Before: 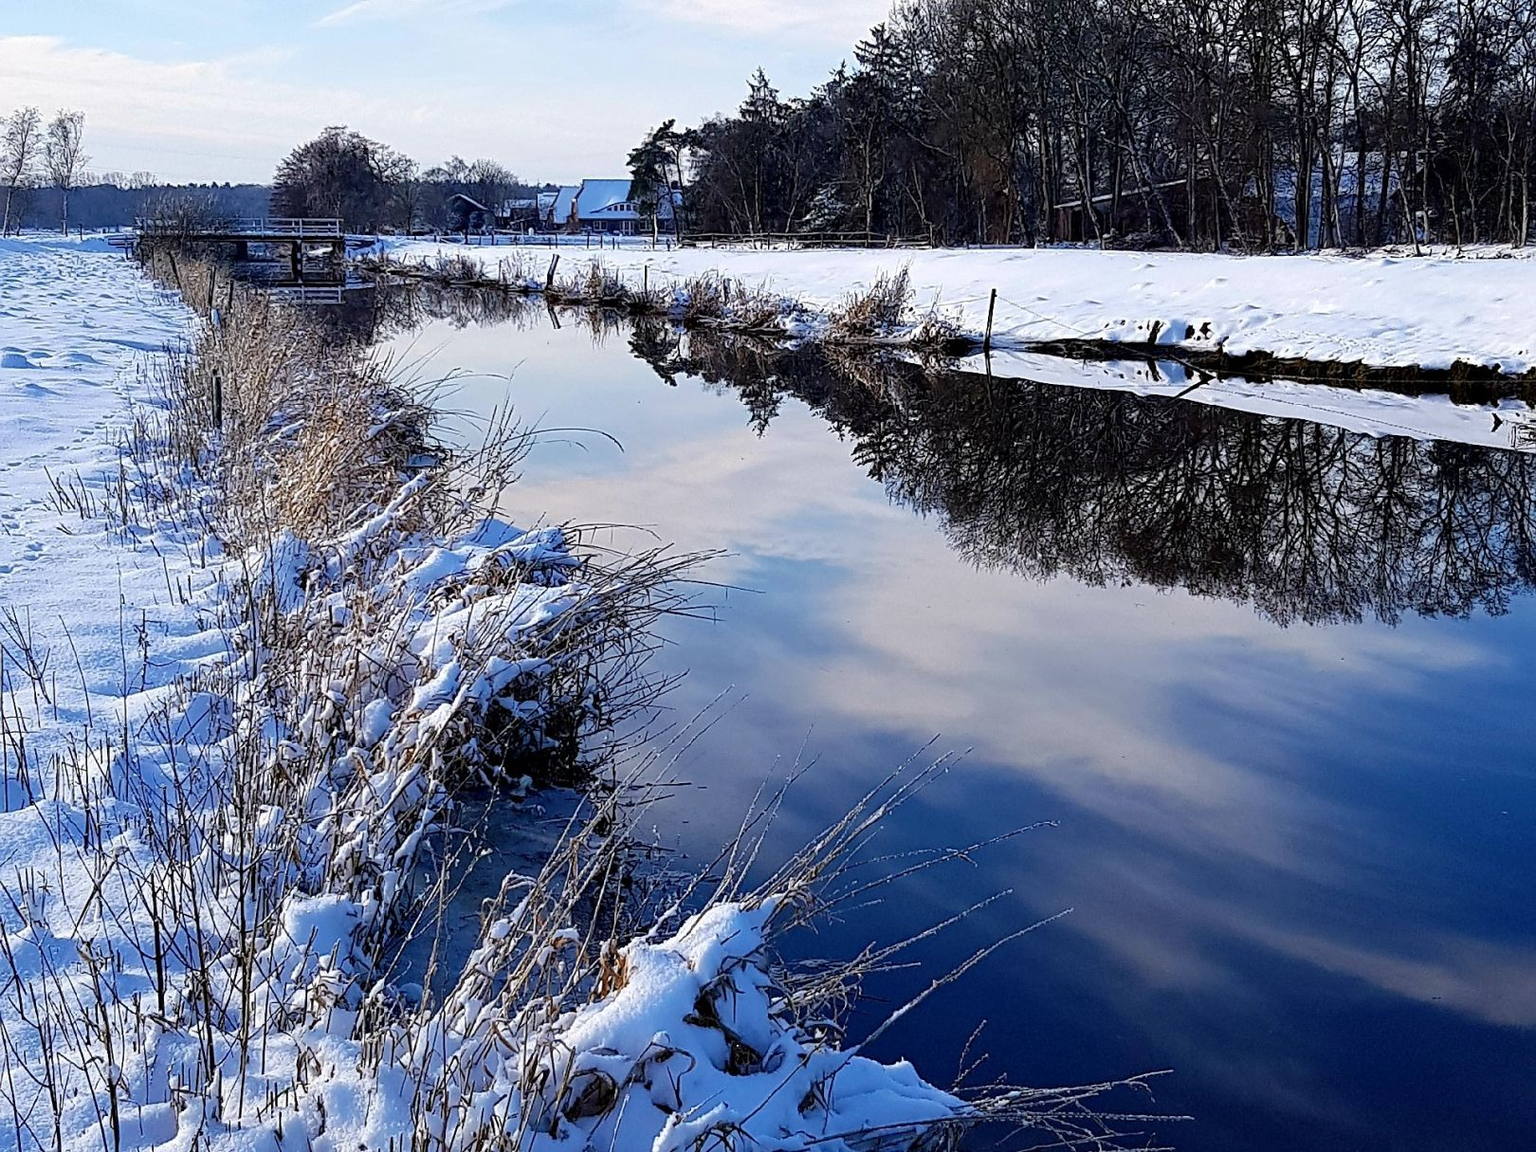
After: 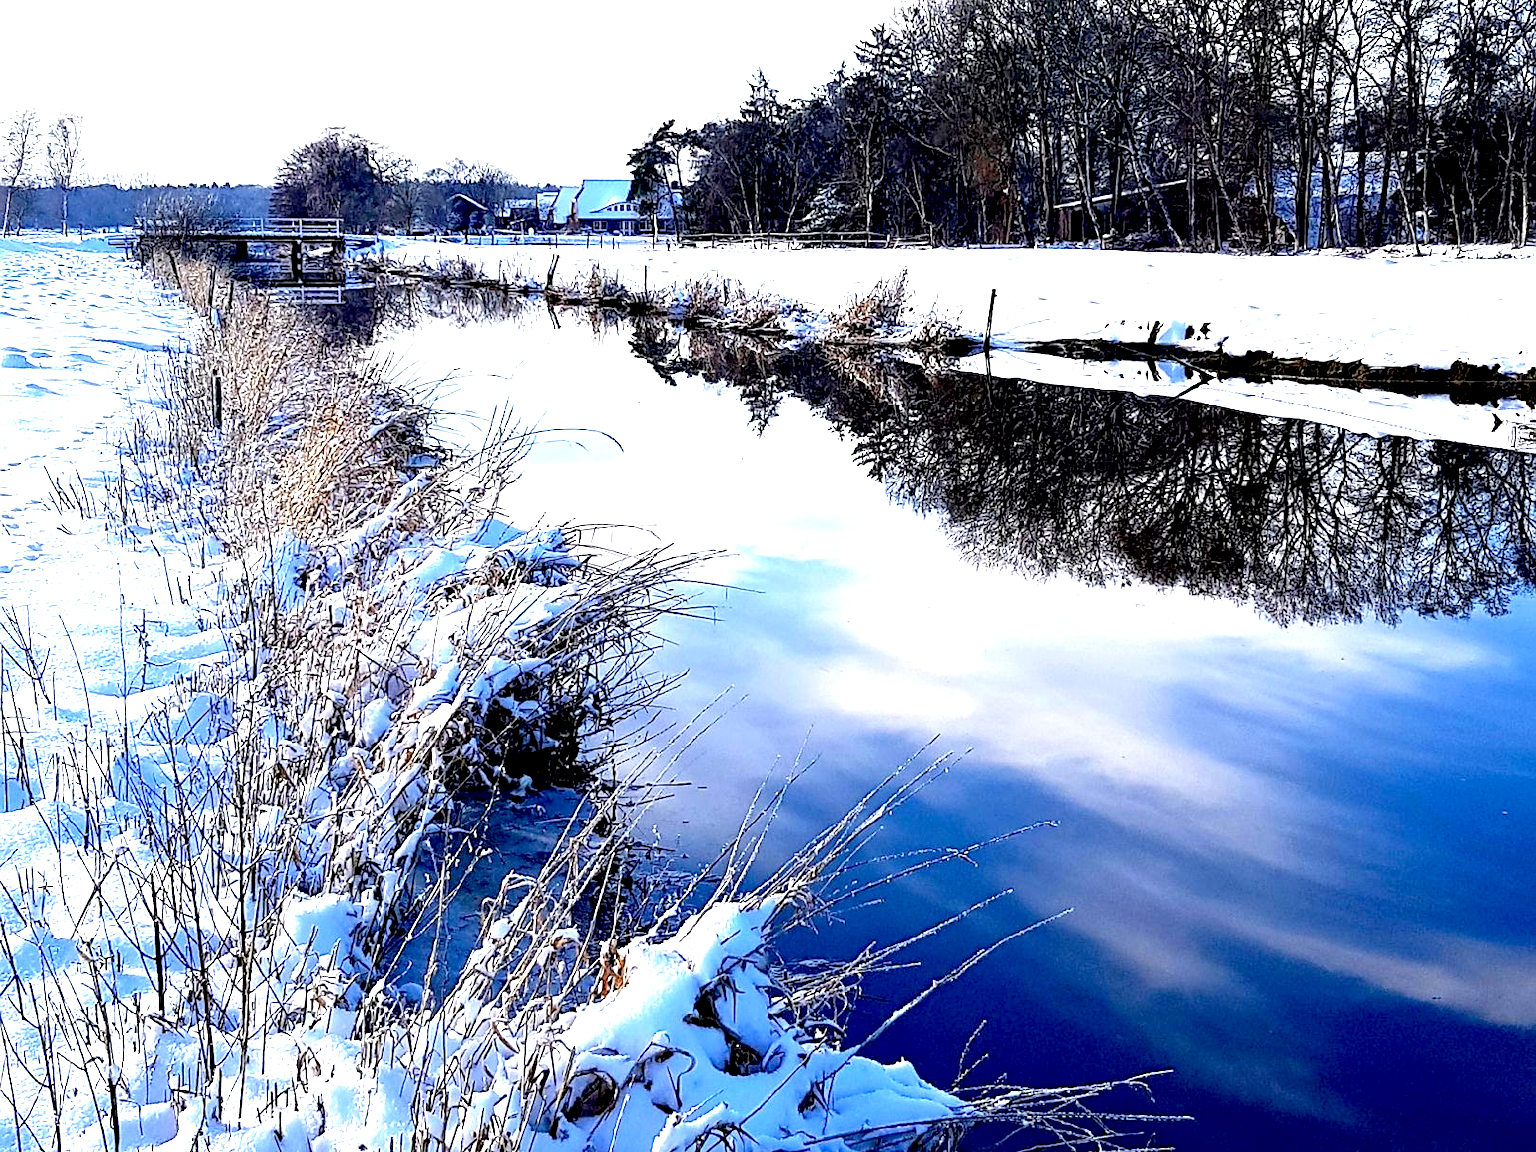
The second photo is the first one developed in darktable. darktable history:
exposure: black level correction 0.009, exposure 1.436 EV, compensate exposure bias true, compensate highlight preservation false
